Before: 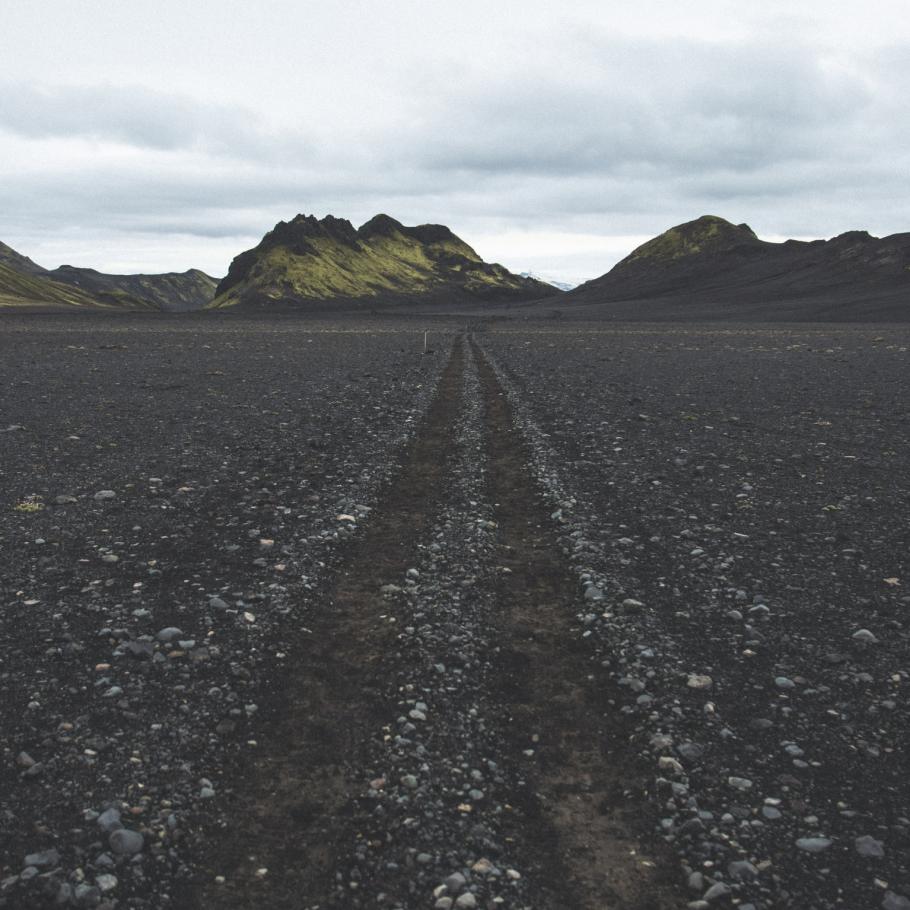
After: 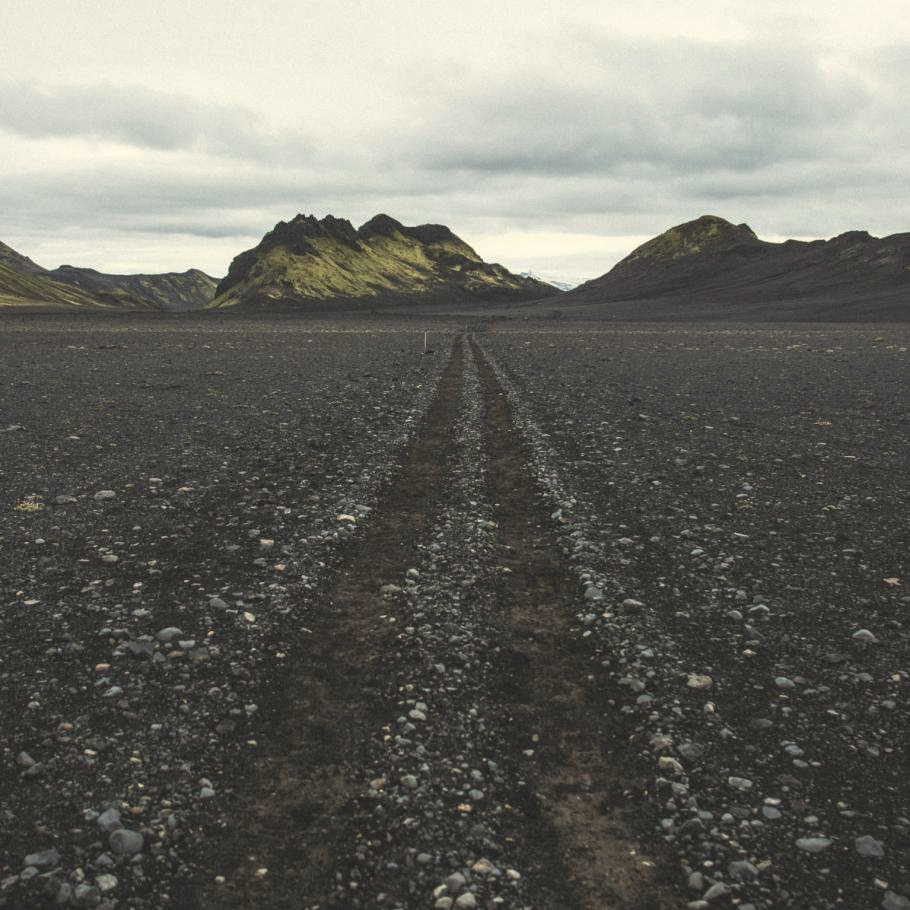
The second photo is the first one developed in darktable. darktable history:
white balance: red 1.029, blue 0.92
local contrast: on, module defaults
